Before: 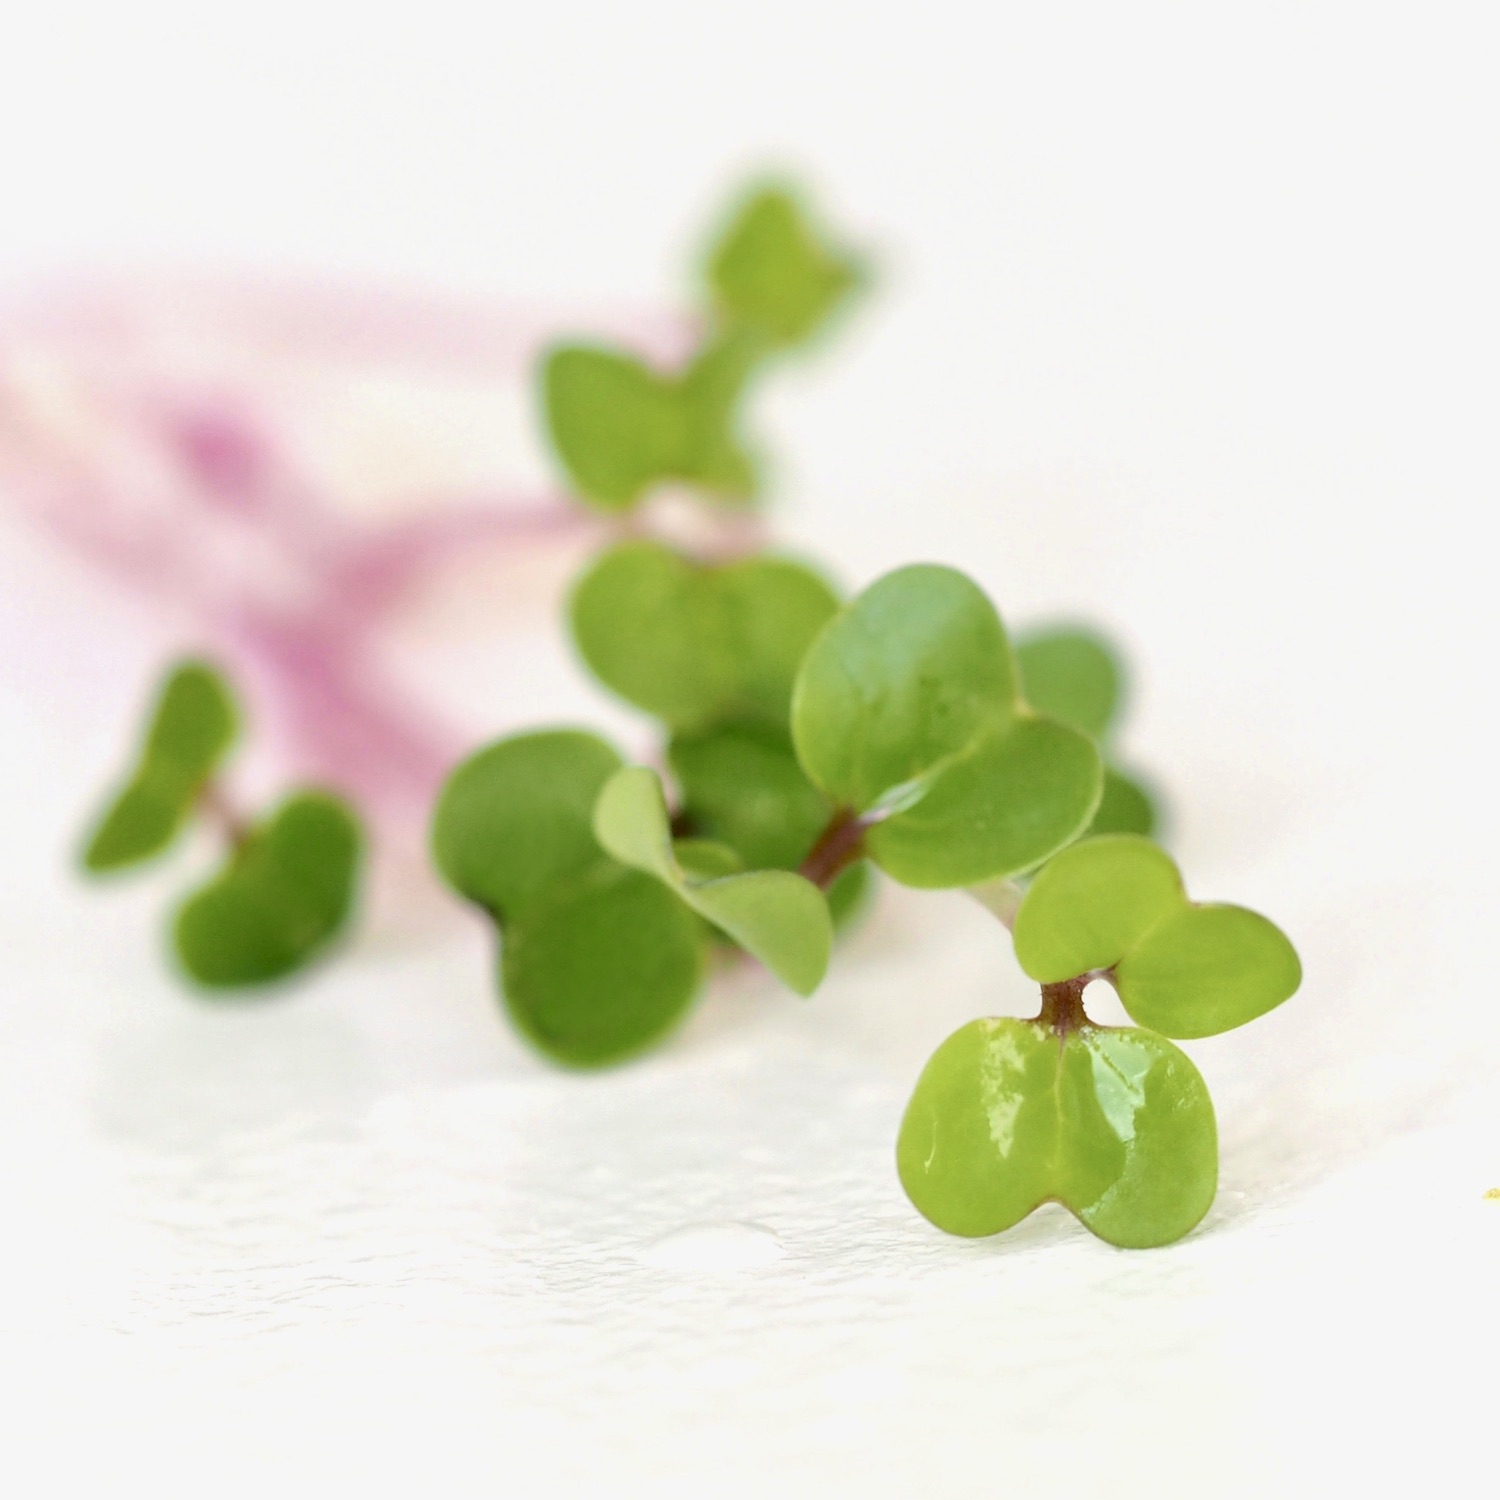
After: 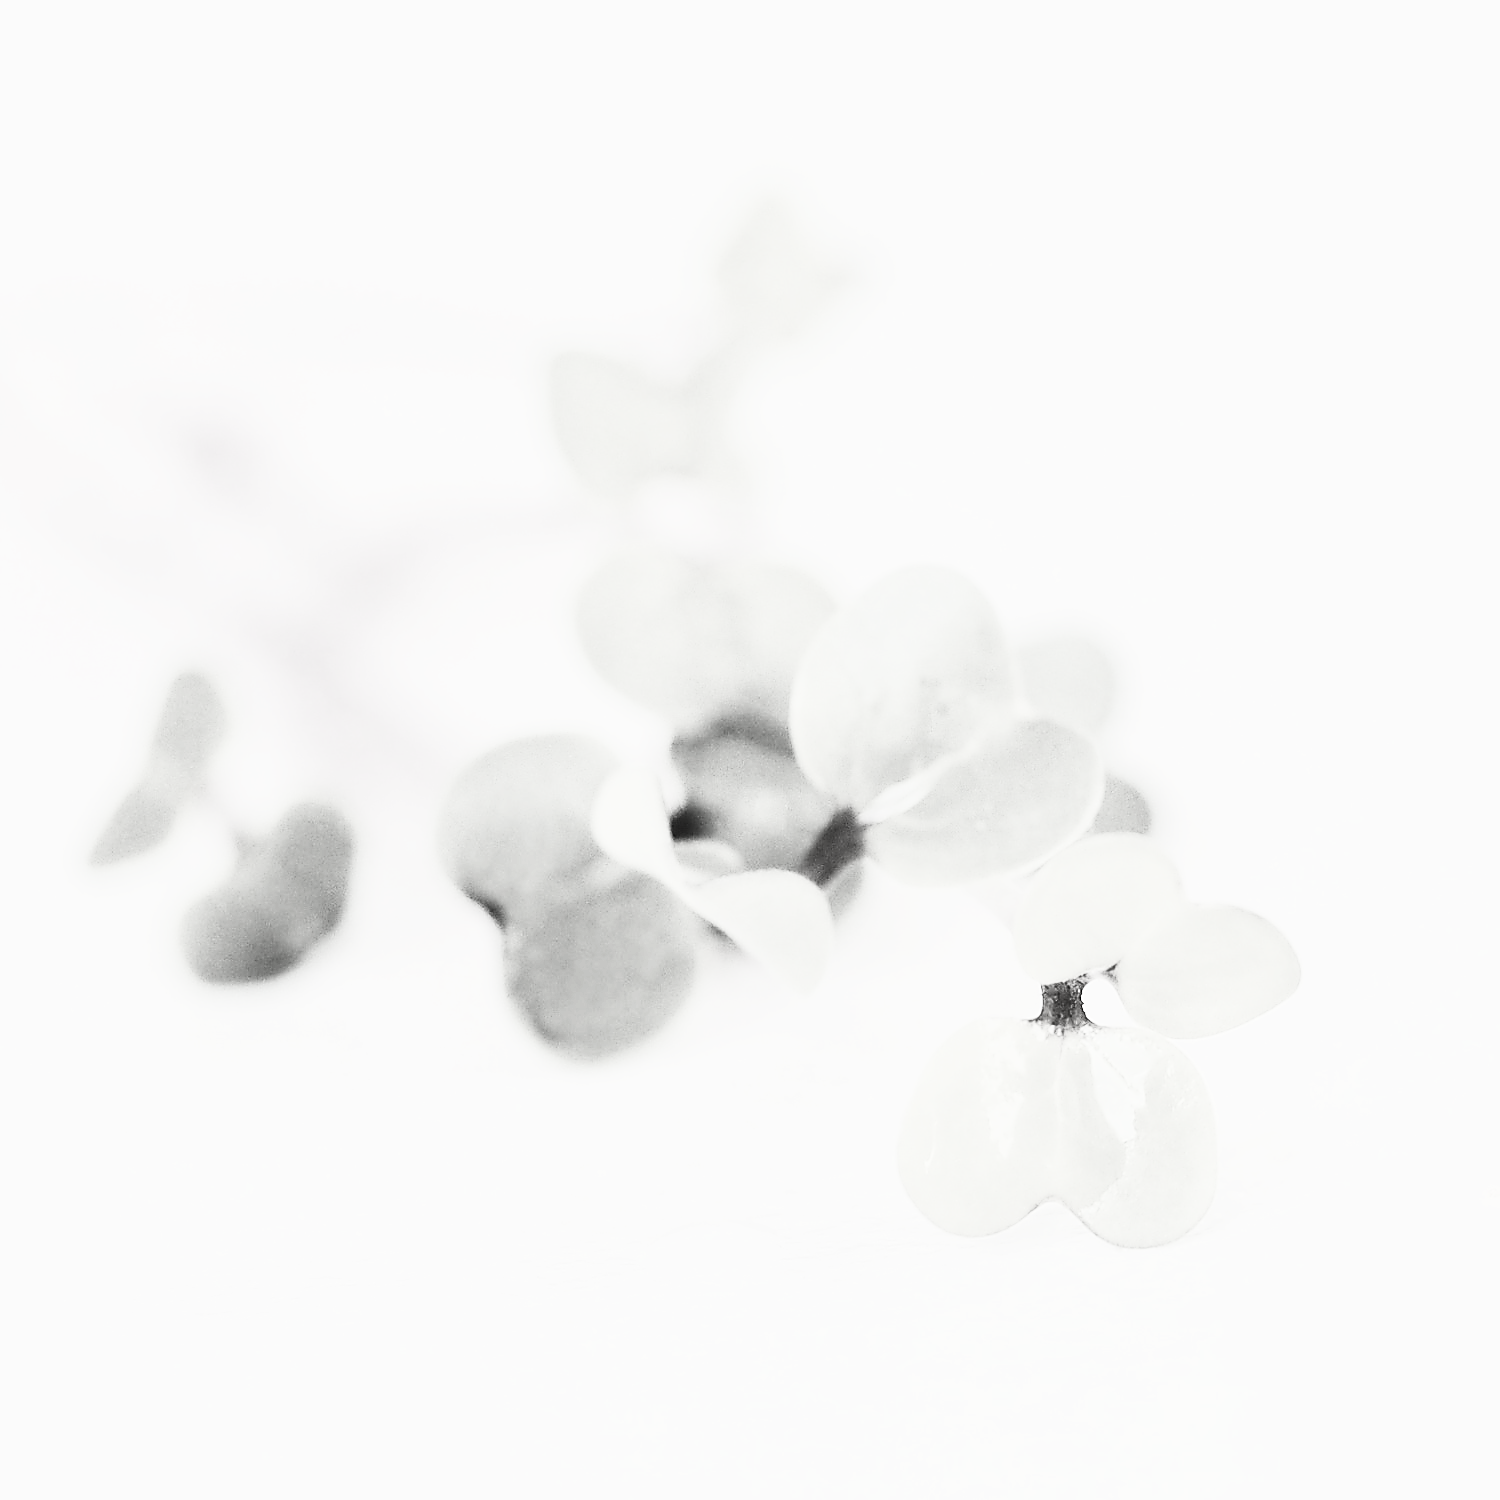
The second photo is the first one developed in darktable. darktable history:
sharpen: radius 1.402, amount 1.257, threshold 0.718
contrast brightness saturation: contrast 0.532, brightness 0.477, saturation -0.983
exposure: exposure 0.565 EV, compensate exposure bias true, compensate highlight preservation false
tone equalizer: -7 EV 0.157 EV, -6 EV 0.604 EV, -5 EV 1.15 EV, -4 EV 1.36 EV, -3 EV 1.16 EV, -2 EV 0.6 EV, -1 EV 0.154 EV, edges refinement/feathering 500, mask exposure compensation -1.57 EV, preserve details no
